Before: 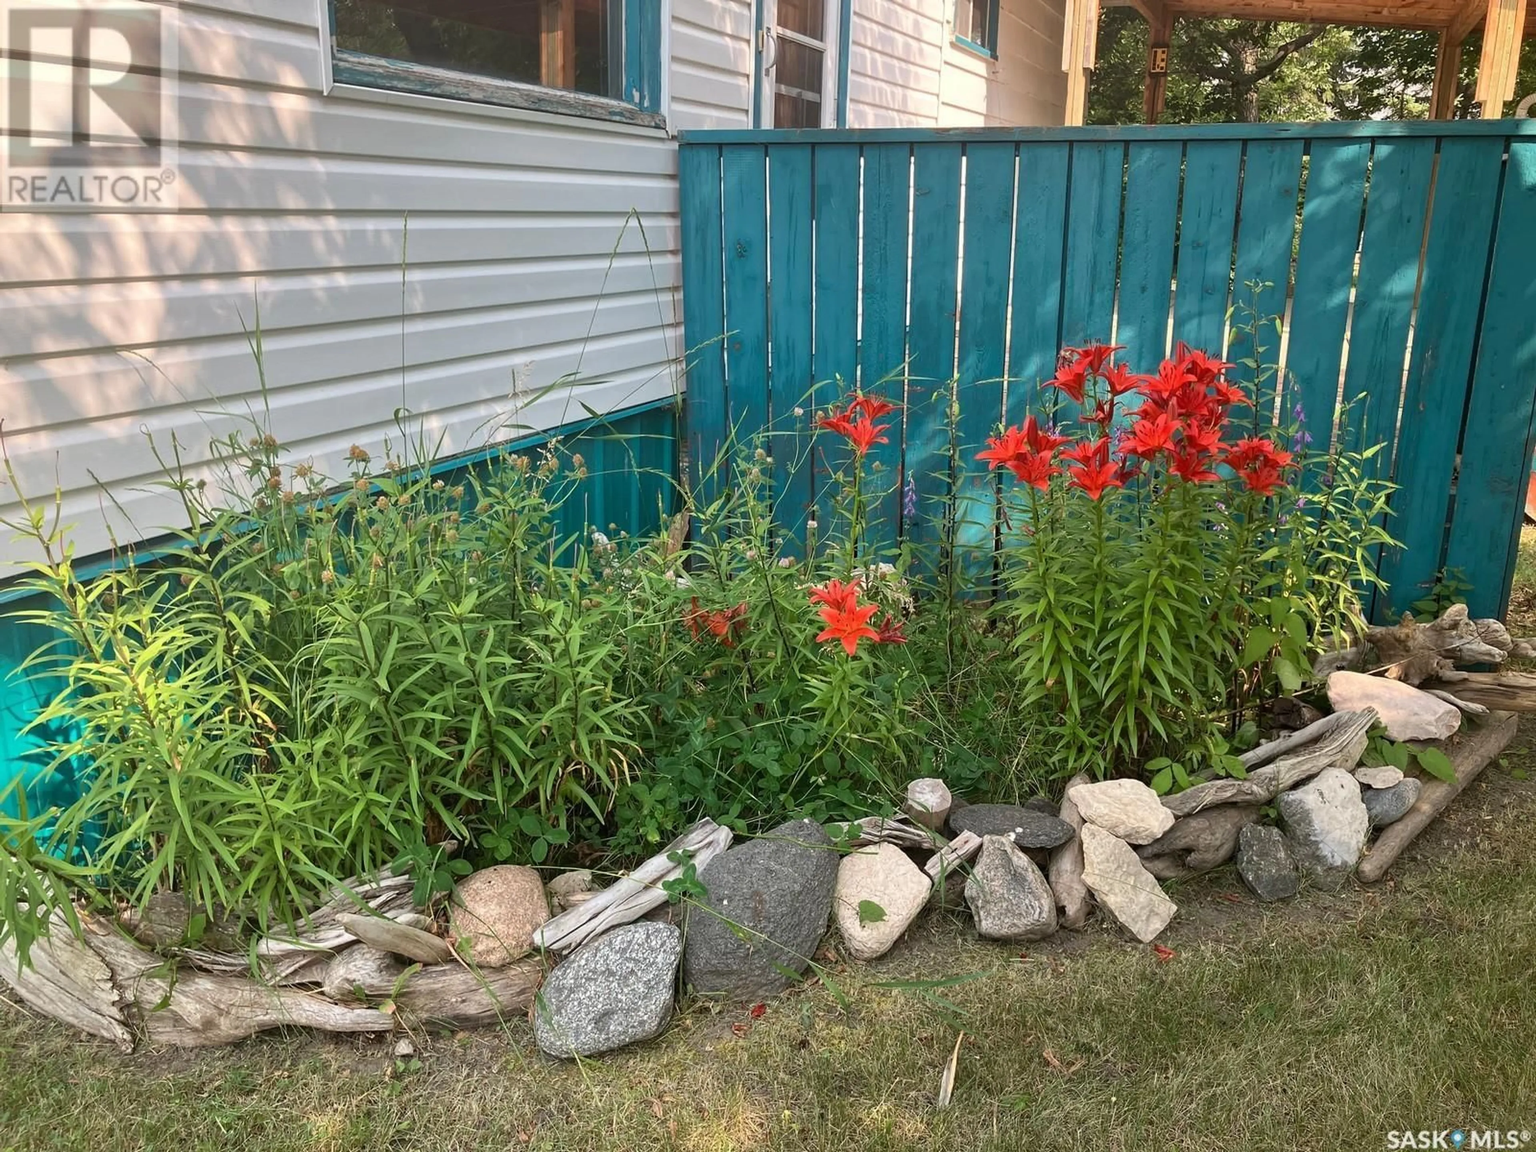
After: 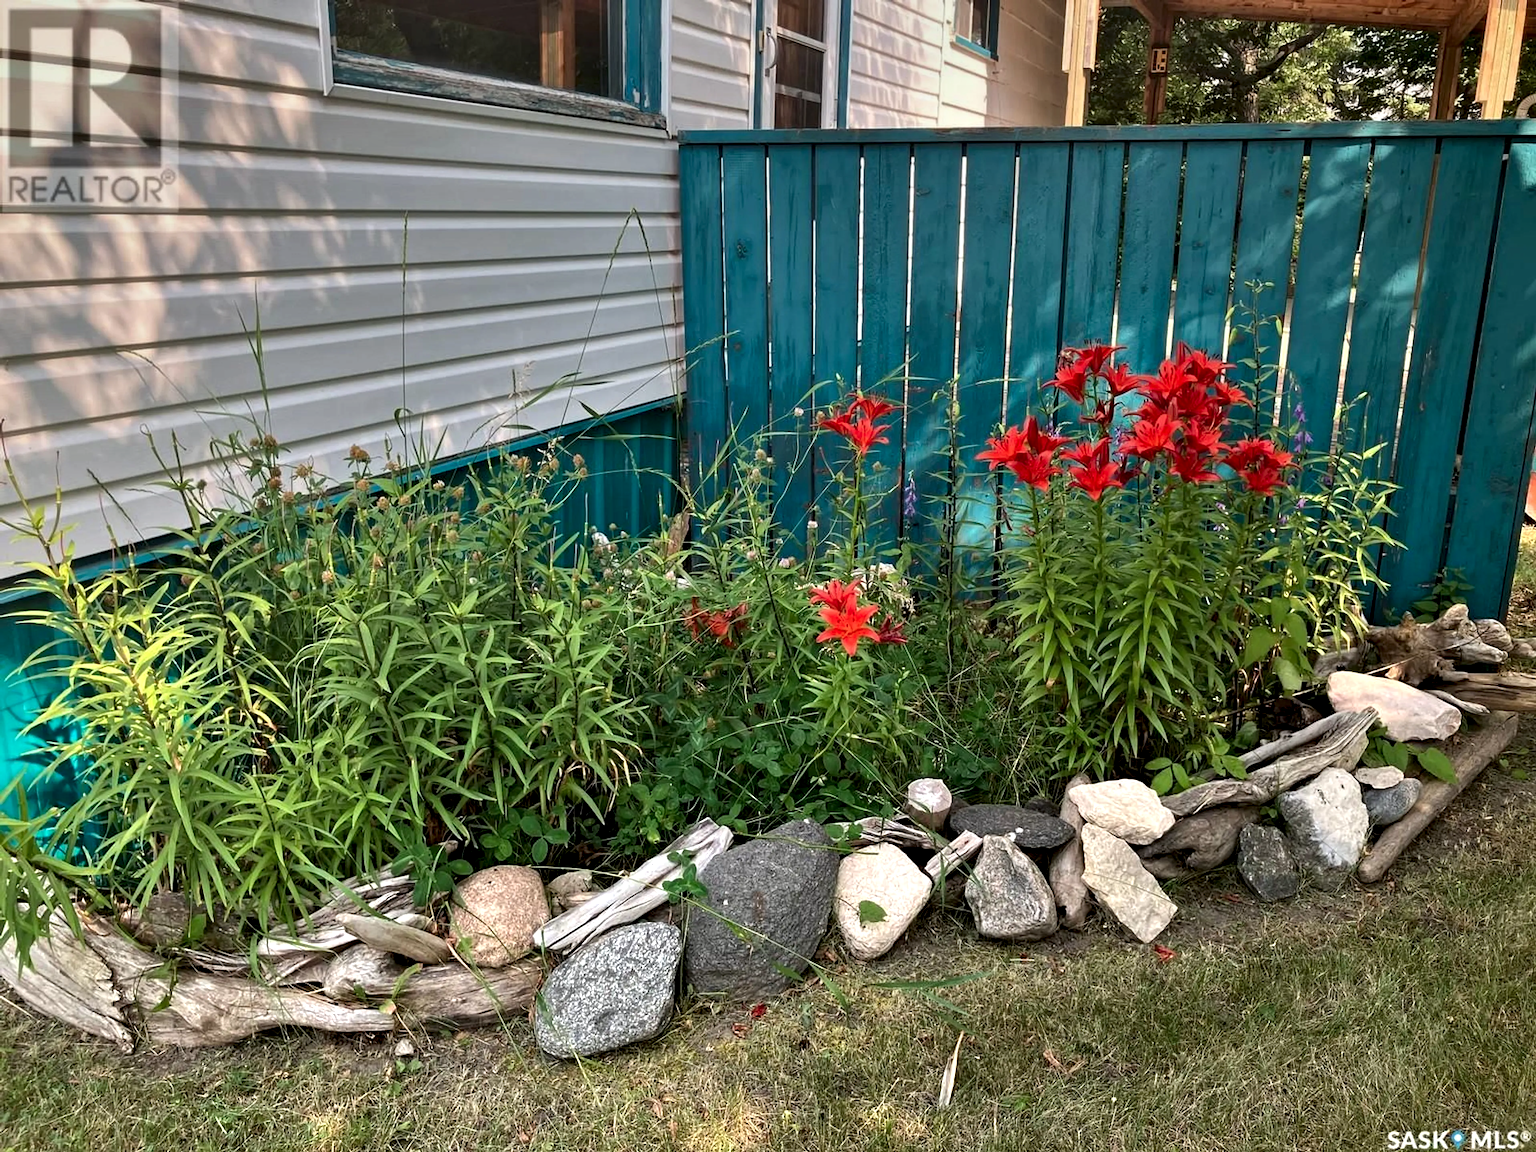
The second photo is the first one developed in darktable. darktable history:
graduated density: rotation -0.352°, offset 57.64
contrast equalizer: octaves 7, y [[0.6 ×6], [0.55 ×6], [0 ×6], [0 ×6], [0 ×6]]
